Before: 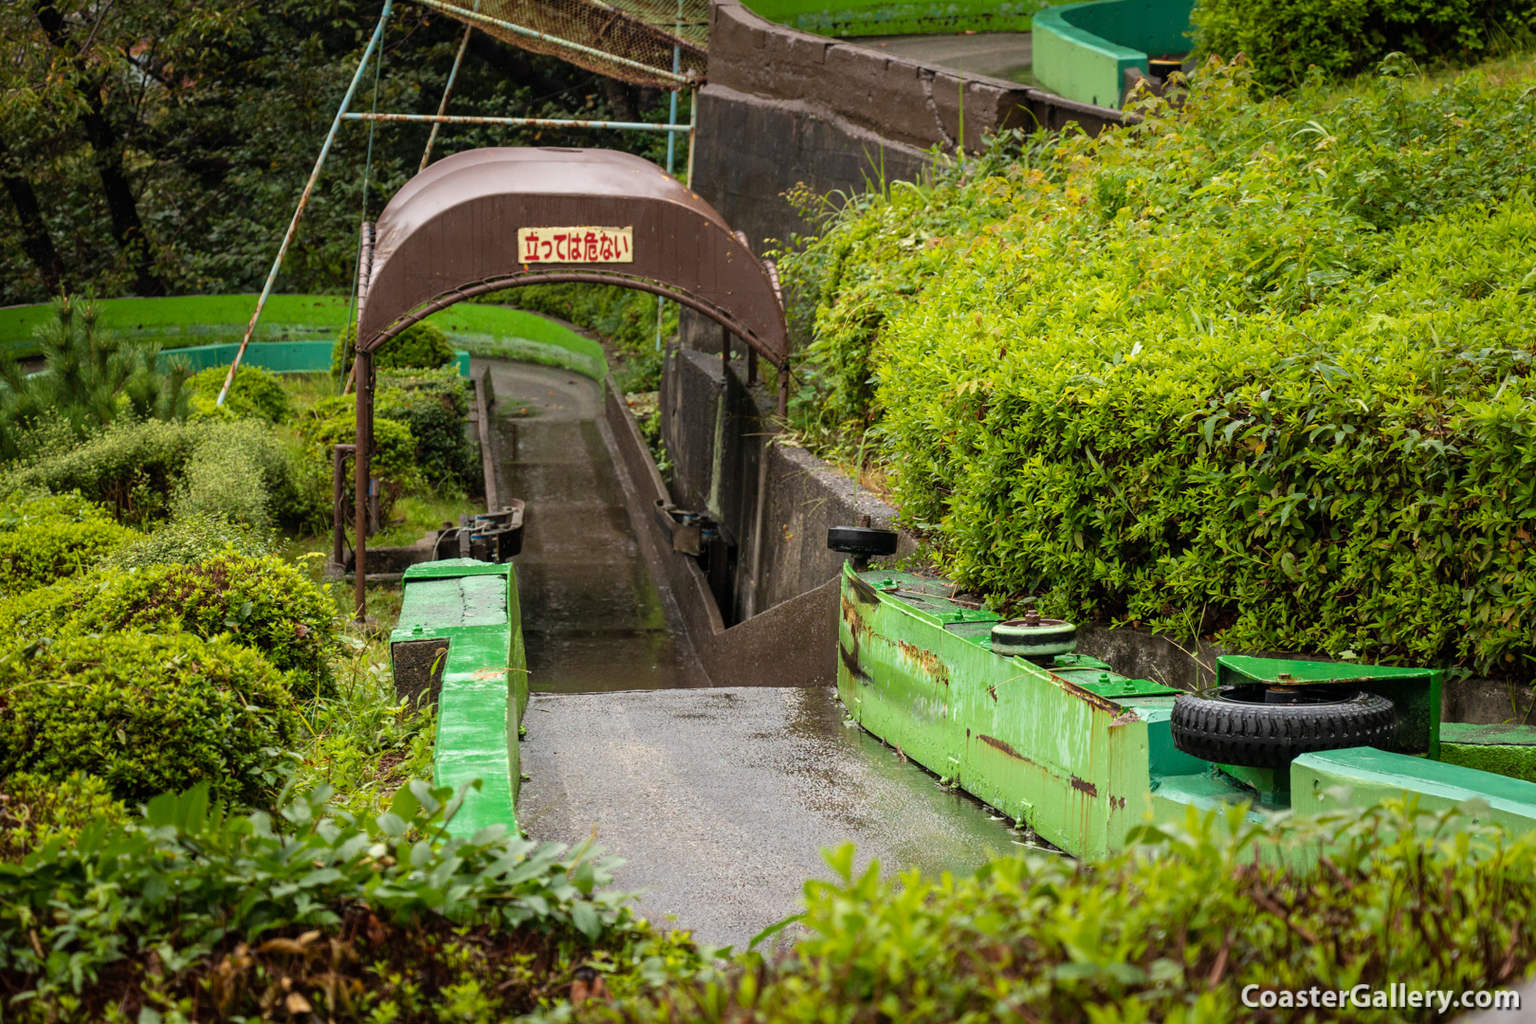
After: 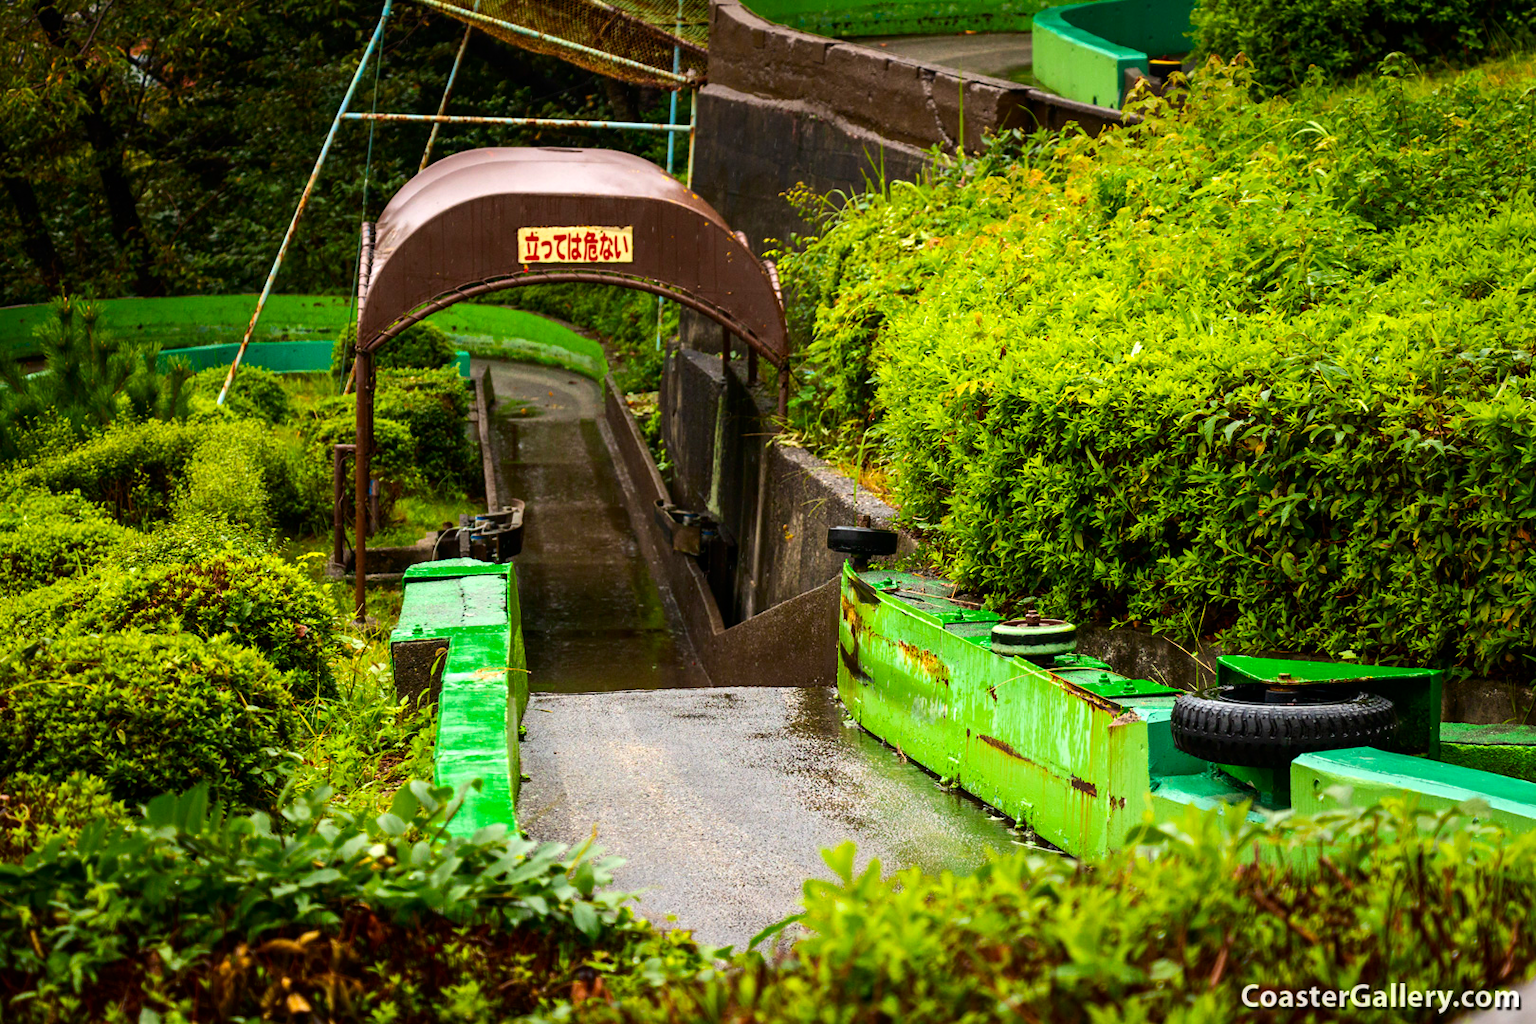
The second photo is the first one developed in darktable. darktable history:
tone equalizer: -8 EV -0.417 EV, -7 EV -0.389 EV, -6 EV -0.333 EV, -5 EV -0.222 EV, -3 EV 0.222 EV, -2 EV 0.333 EV, -1 EV 0.389 EV, +0 EV 0.417 EV, edges refinement/feathering 500, mask exposure compensation -1.57 EV, preserve details no
contrast brightness saturation: contrast 0.13, brightness -0.05, saturation 0.16
color balance rgb: perceptual saturation grading › global saturation 25%, global vibrance 20%
